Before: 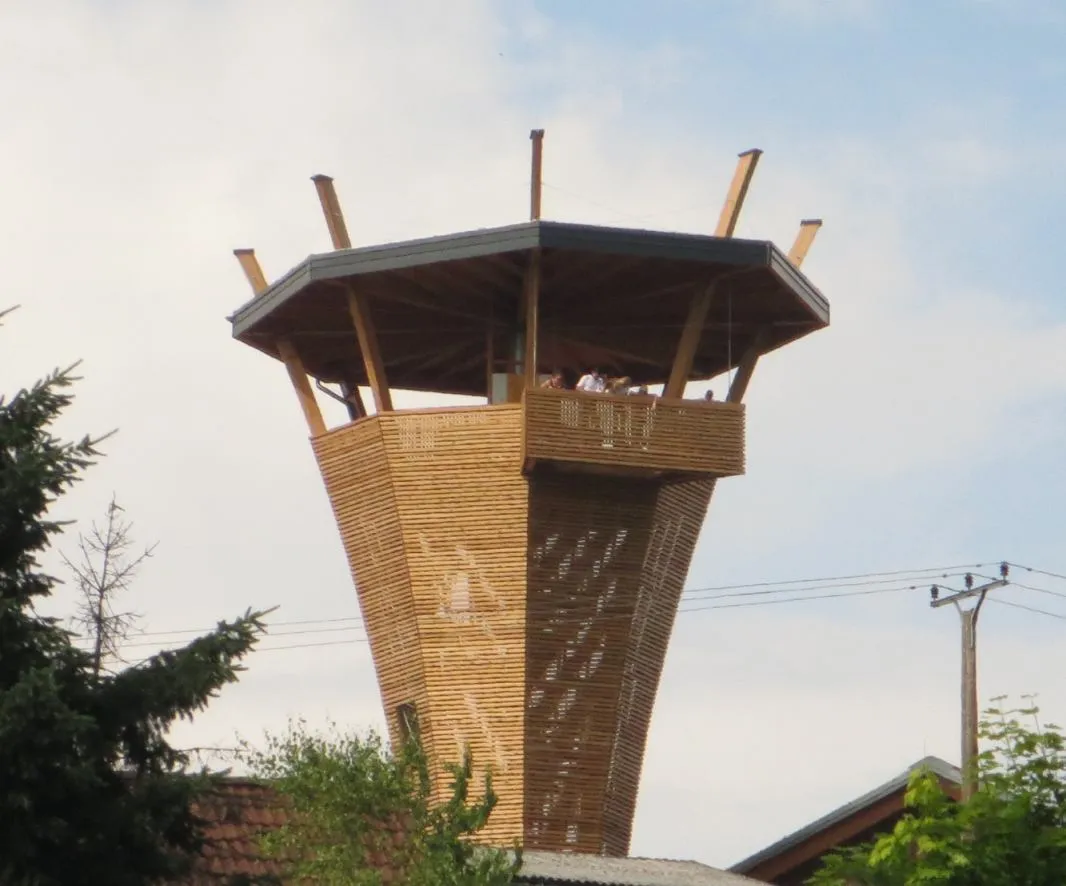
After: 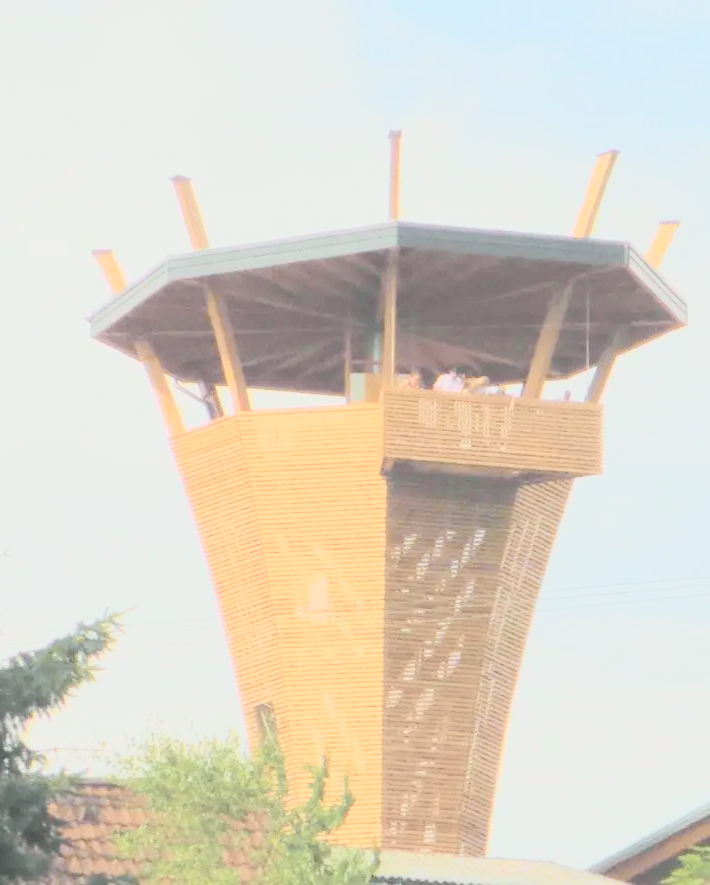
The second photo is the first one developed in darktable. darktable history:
tone curve: curves: ch0 [(0, 0) (0.081, 0.044) (0.192, 0.125) (0.283, 0.238) (0.416, 0.449) (0.495, 0.524) (0.661, 0.756) (0.788, 0.87) (1, 0.951)]; ch1 [(0, 0) (0.161, 0.092) (0.35, 0.33) (0.392, 0.392) (0.427, 0.426) (0.479, 0.472) (0.505, 0.497) (0.521, 0.524) (0.567, 0.56) (0.583, 0.592) (0.625, 0.627) (0.678, 0.733) (1, 1)]; ch2 [(0, 0) (0.346, 0.362) (0.404, 0.427) (0.502, 0.499) (0.531, 0.523) (0.544, 0.561) (0.58, 0.59) (0.629, 0.642) (0.717, 0.678) (1, 1)], color space Lab, independent channels, preserve colors none
crop and rotate: left 13.342%, right 19.991%
contrast brightness saturation: brightness 1
